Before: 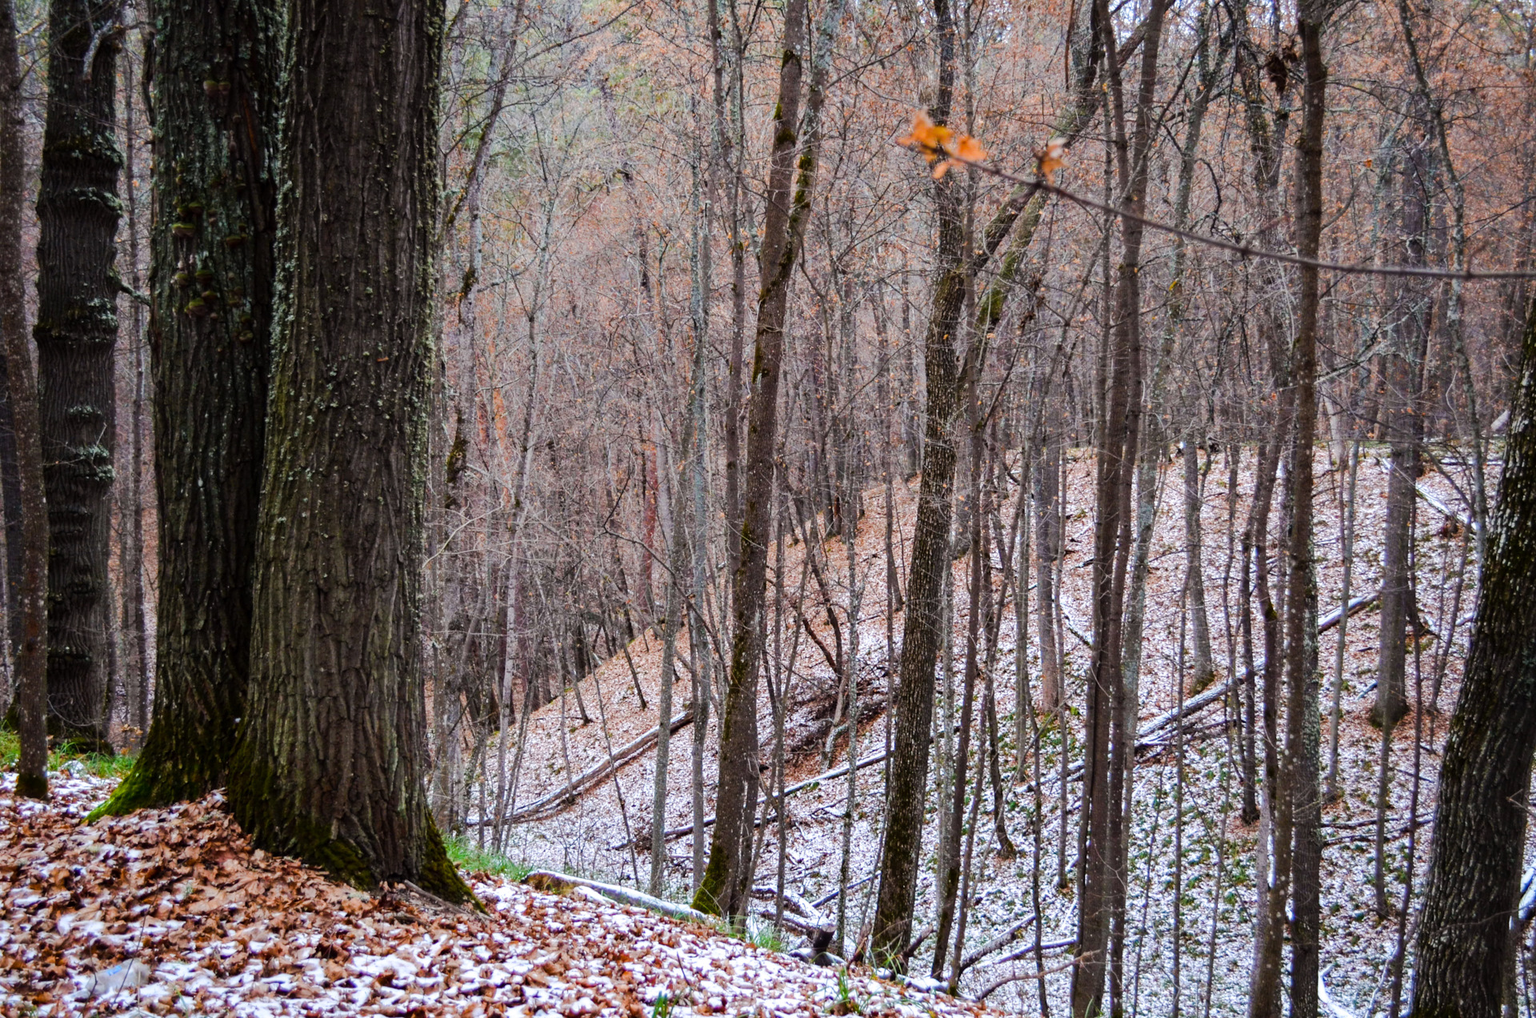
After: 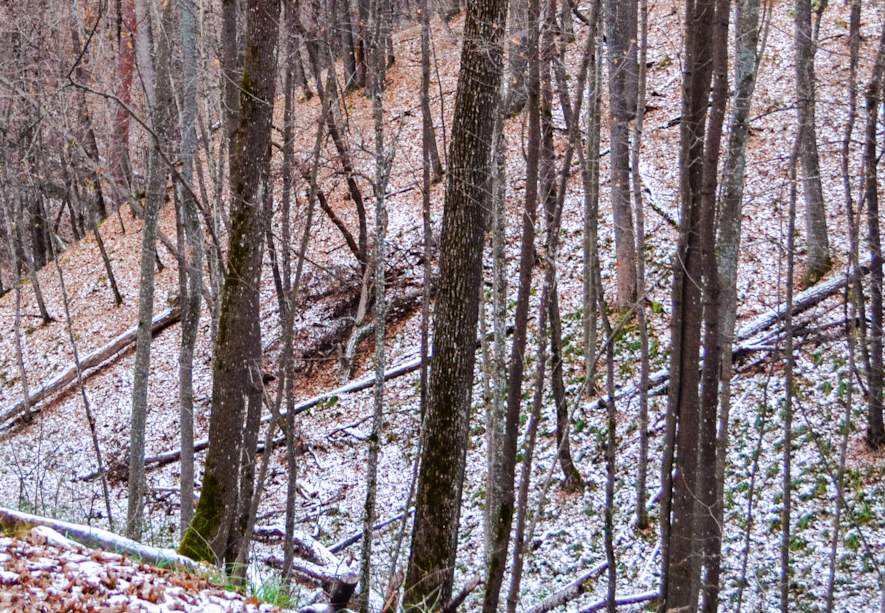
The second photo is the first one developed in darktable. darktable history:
crop: left 35.778%, top 45.704%, right 18.079%, bottom 6.059%
